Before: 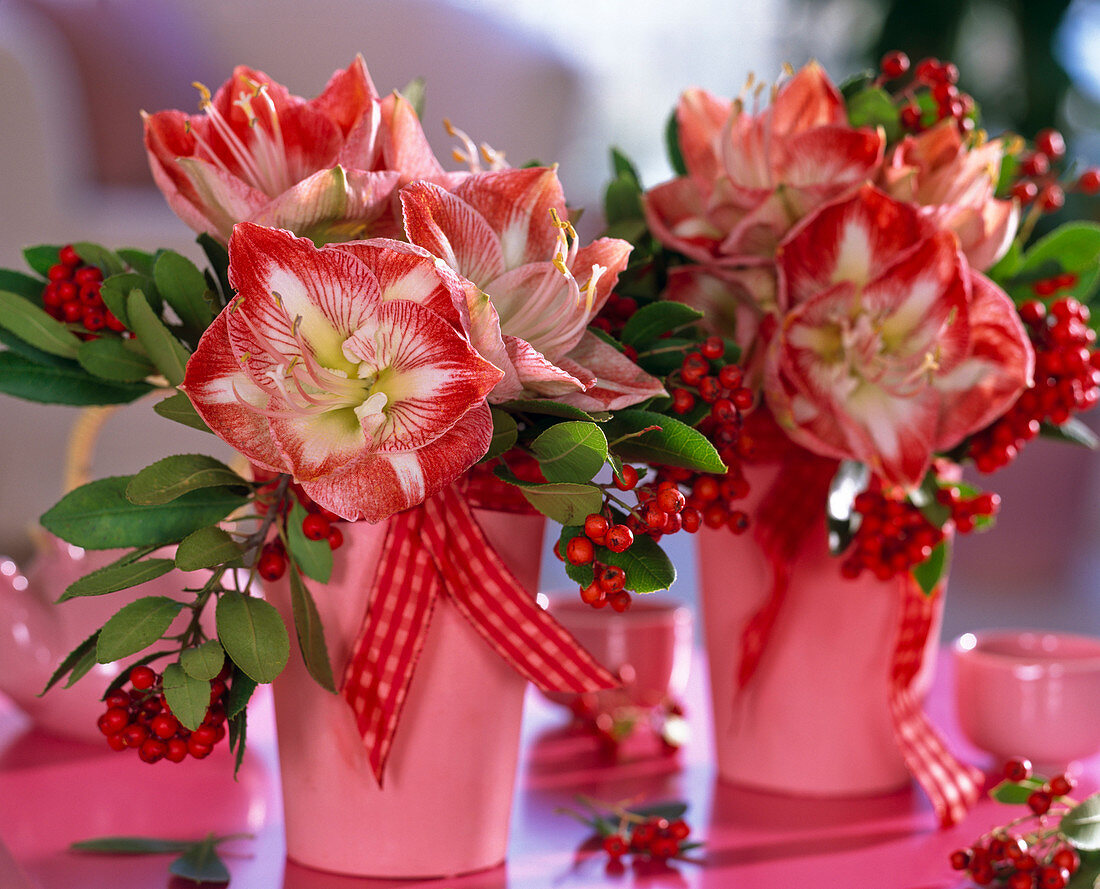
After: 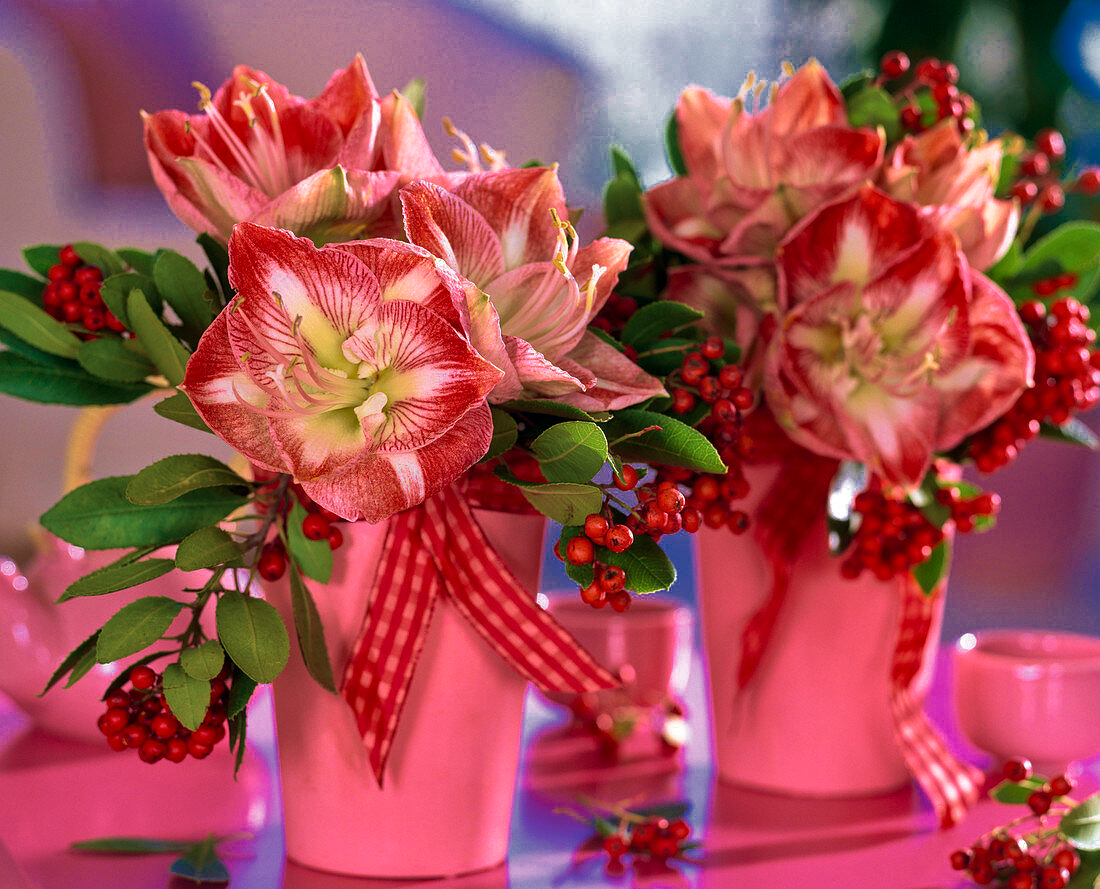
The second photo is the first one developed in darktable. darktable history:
color zones: curves: ch0 [(0, 0.497) (0.143, 0.5) (0.286, 0.5) (0.429, 0.483) (0.571, 0.116) (0.714, -0.006) (0.857, 0.28) (1, 0.497)]
velvia: strength 74.05%
local contrast: mode bilateral grid, contrast 19, coarseness 50, detail 120%, midtone range 0.2
